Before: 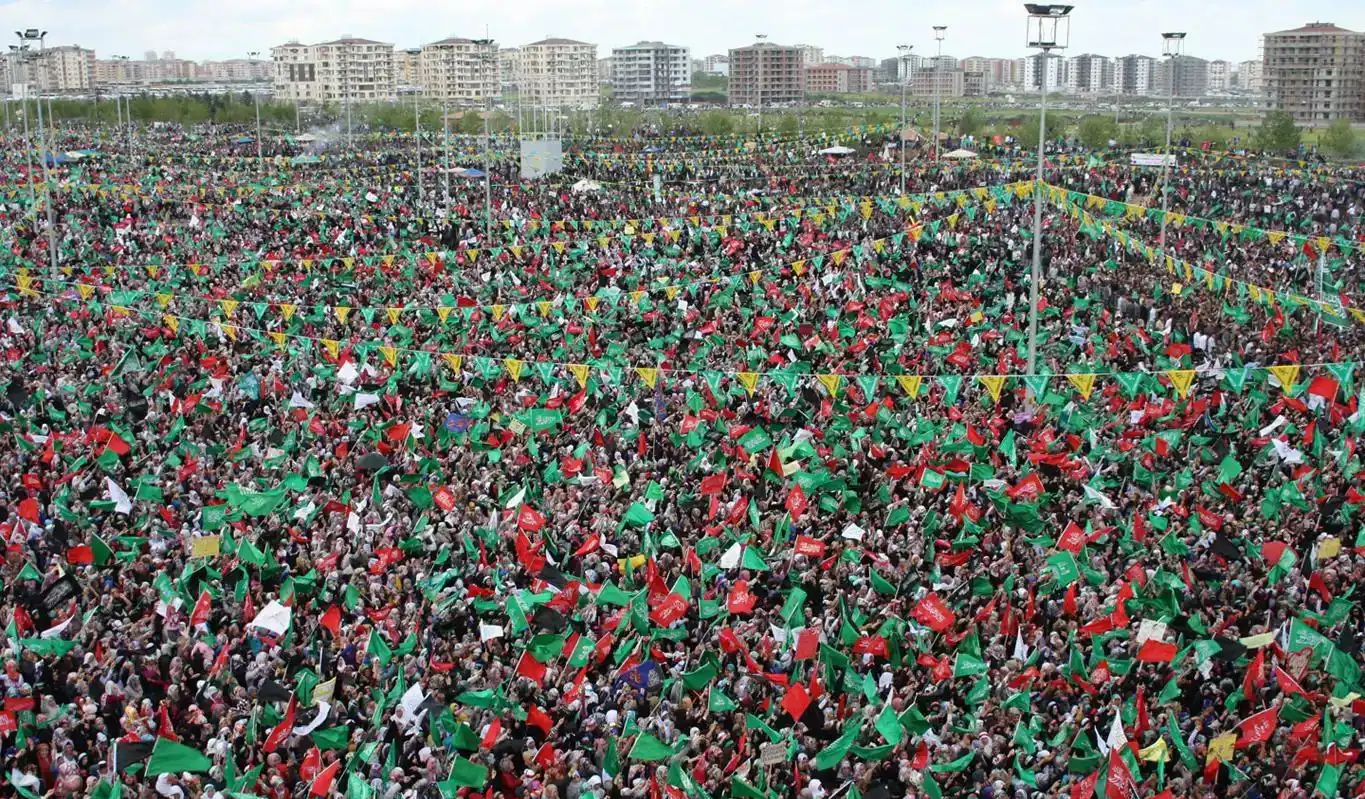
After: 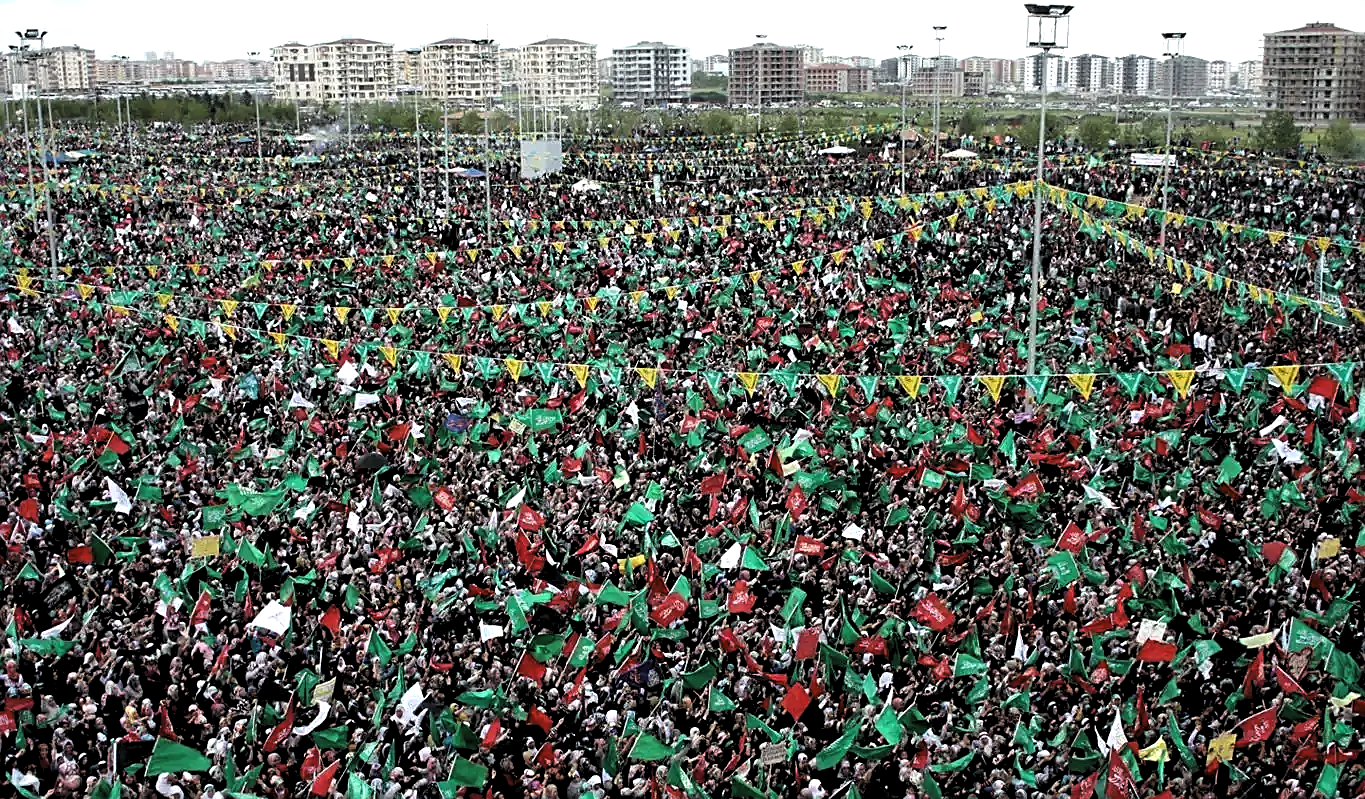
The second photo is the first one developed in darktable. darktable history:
levels: levels [0.182, 0.542, 0.902]
sharpen: on, module defaults
